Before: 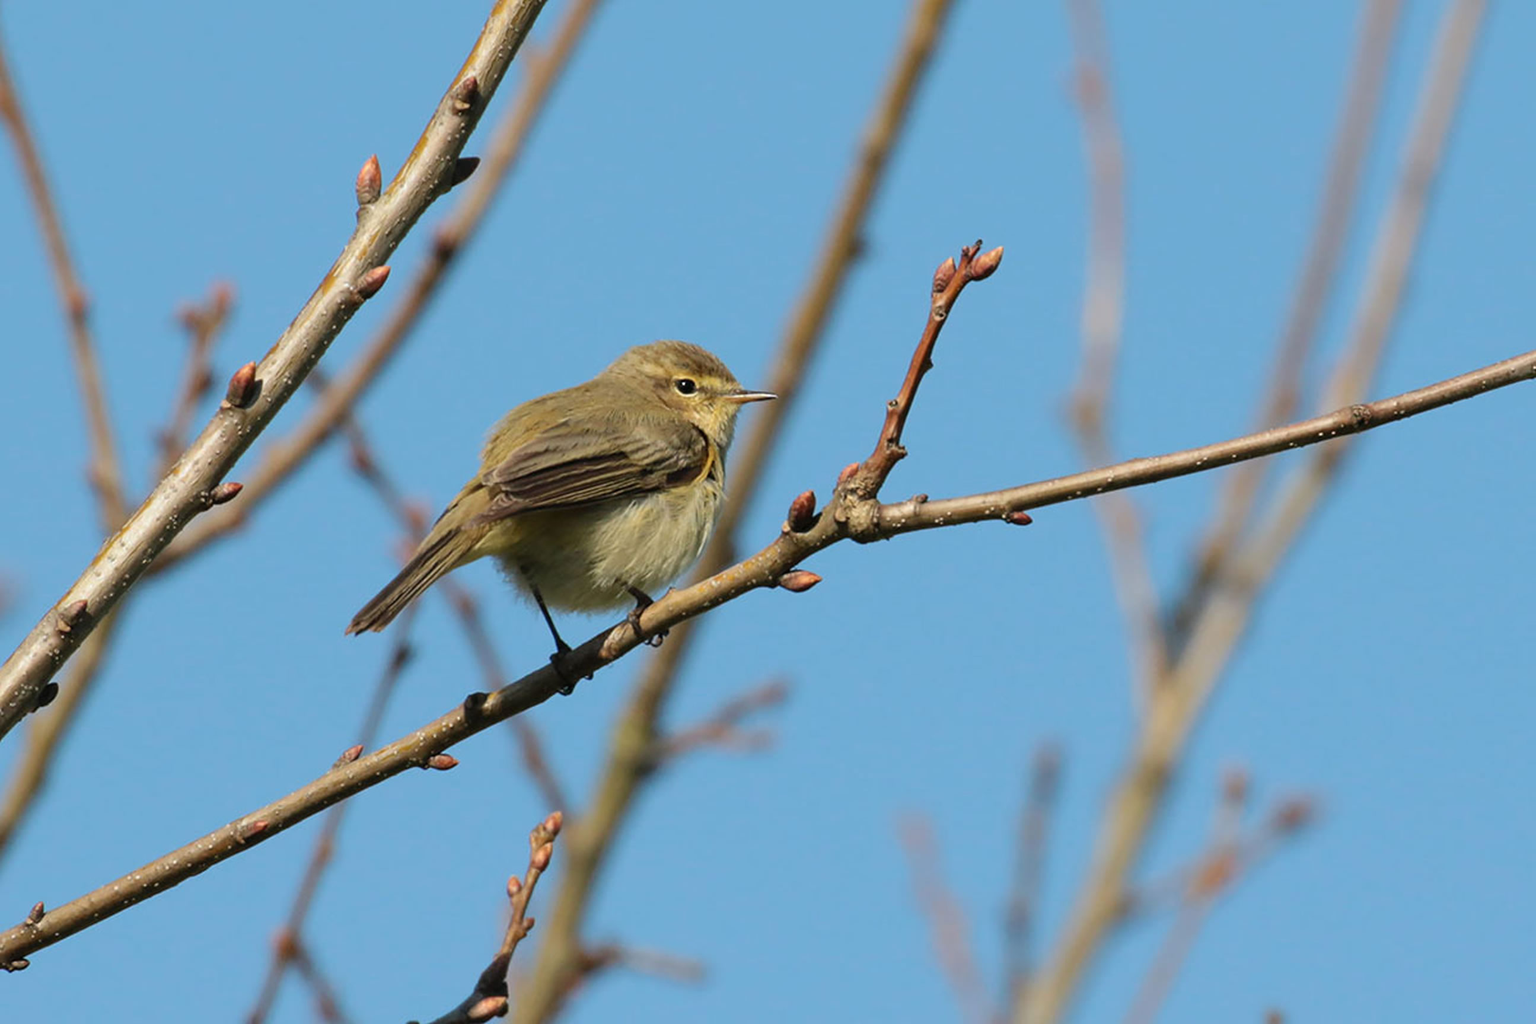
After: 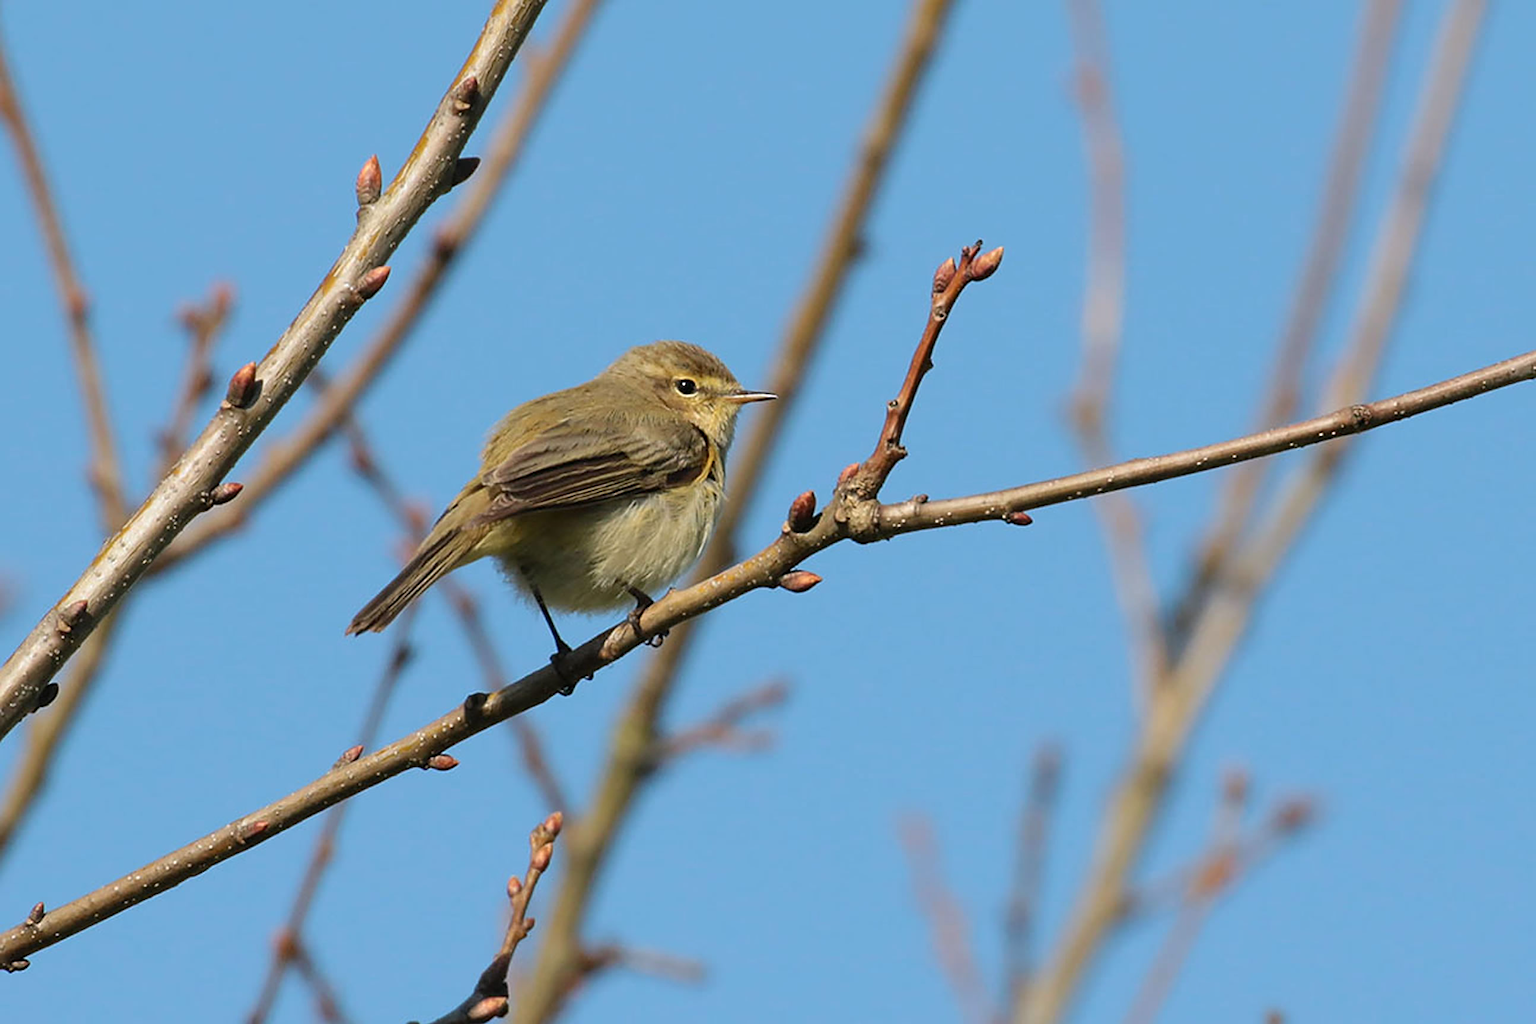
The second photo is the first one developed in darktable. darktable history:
white balance: red 1.004, blue 1.024
color zones: curves: ch1 [(0, 0.513) (0.143, 0.524) (0.286, 0.511) (0.429, 0.506) (0.571, 0.503) (0.714, 0.503) (0.857, 0.508) (1, 0.513)]
sharpen: on, module defaults
